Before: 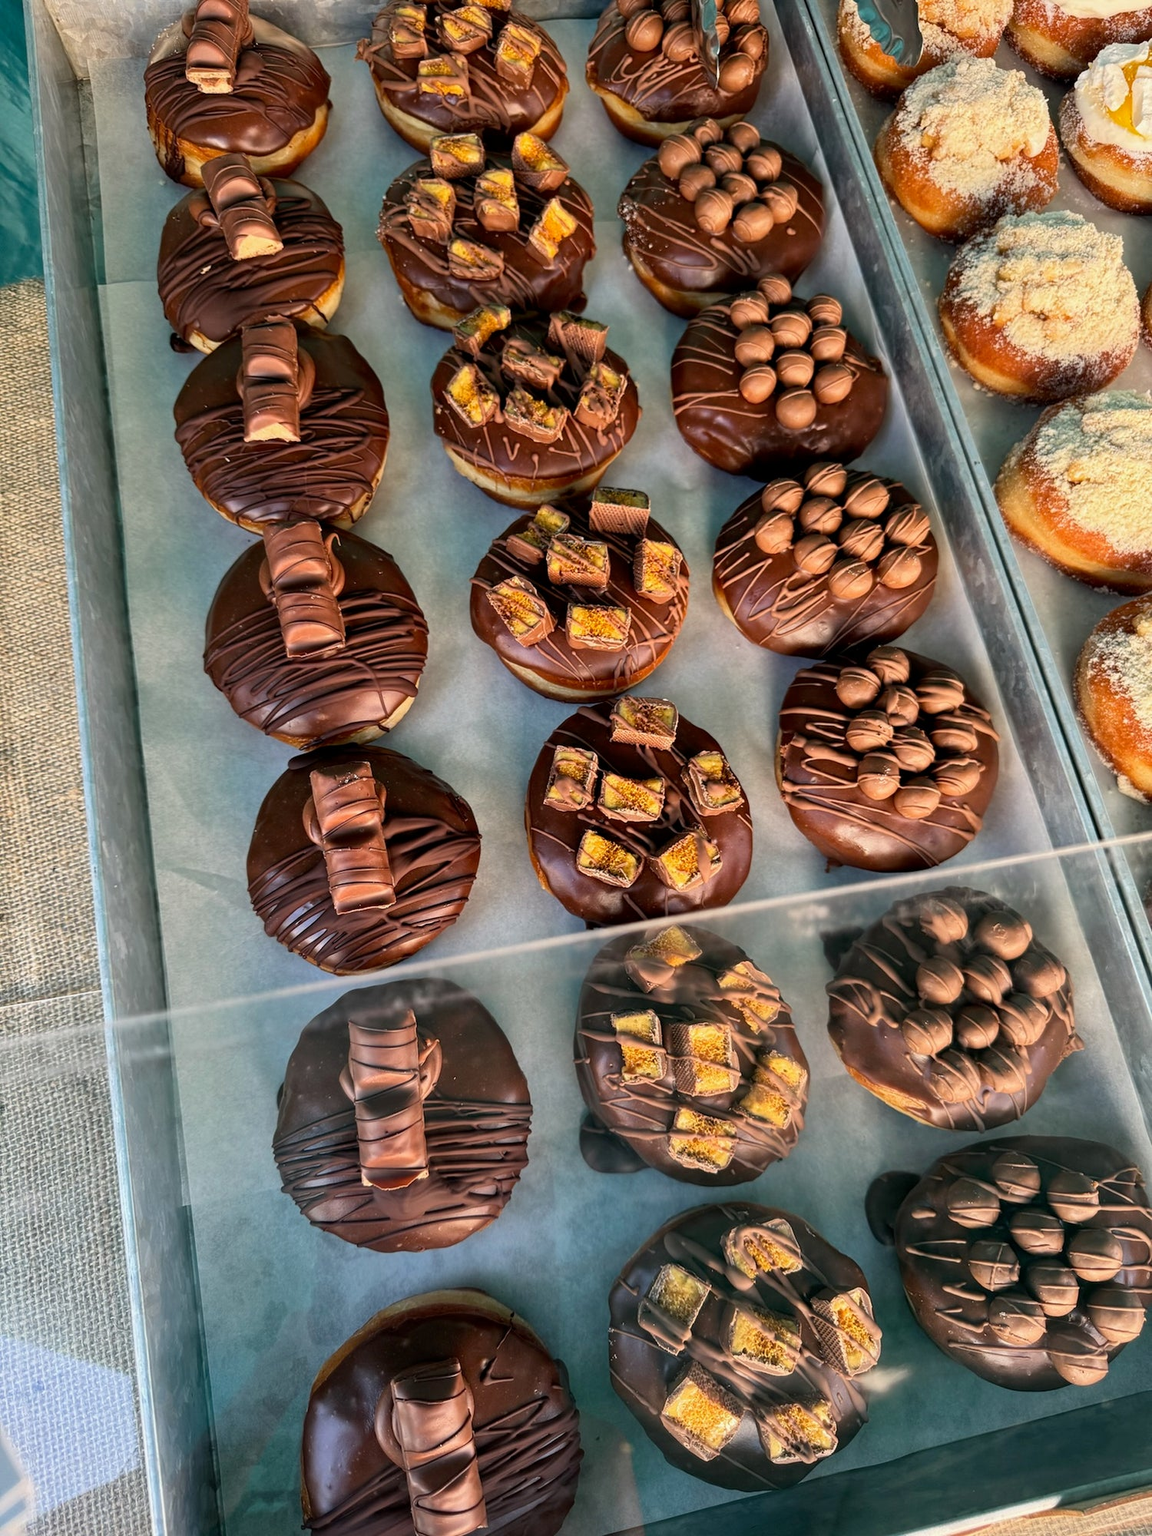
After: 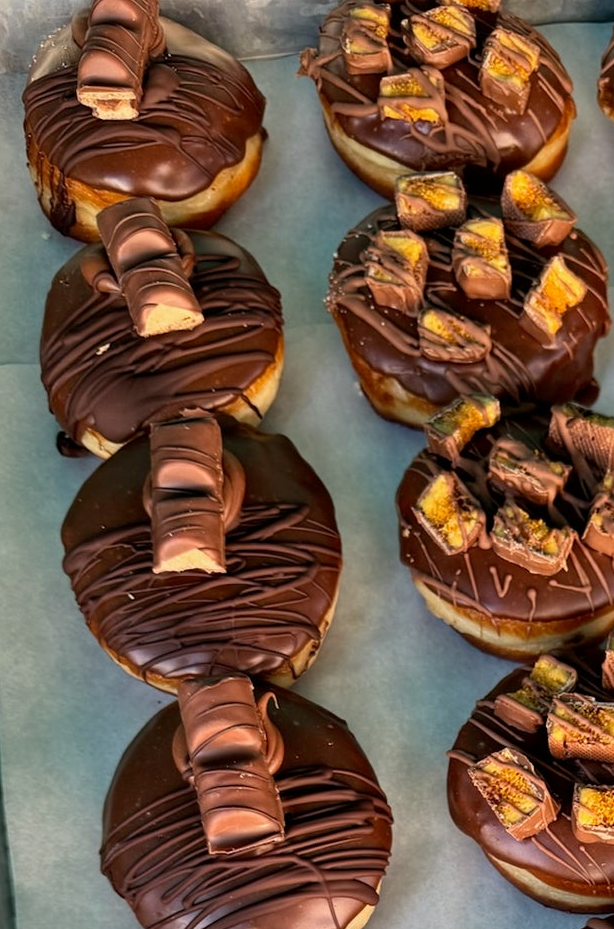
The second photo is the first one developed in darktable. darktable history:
crop and rotate: left 11.042%, top 0.105%, right 47.977%, bottom 53.423%
